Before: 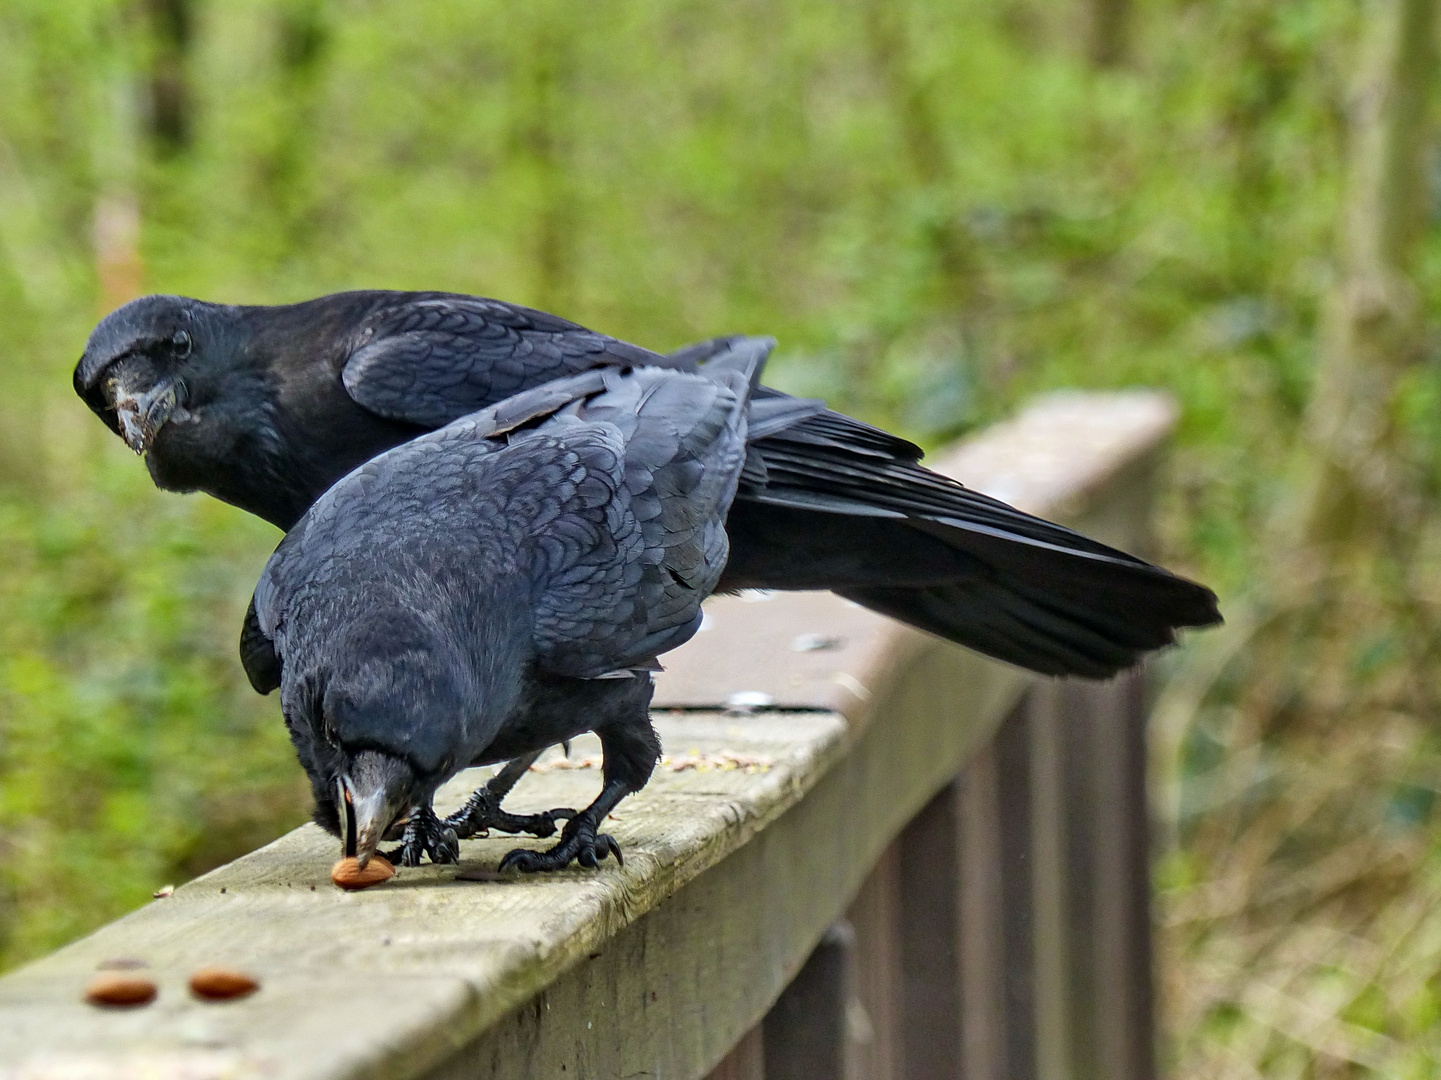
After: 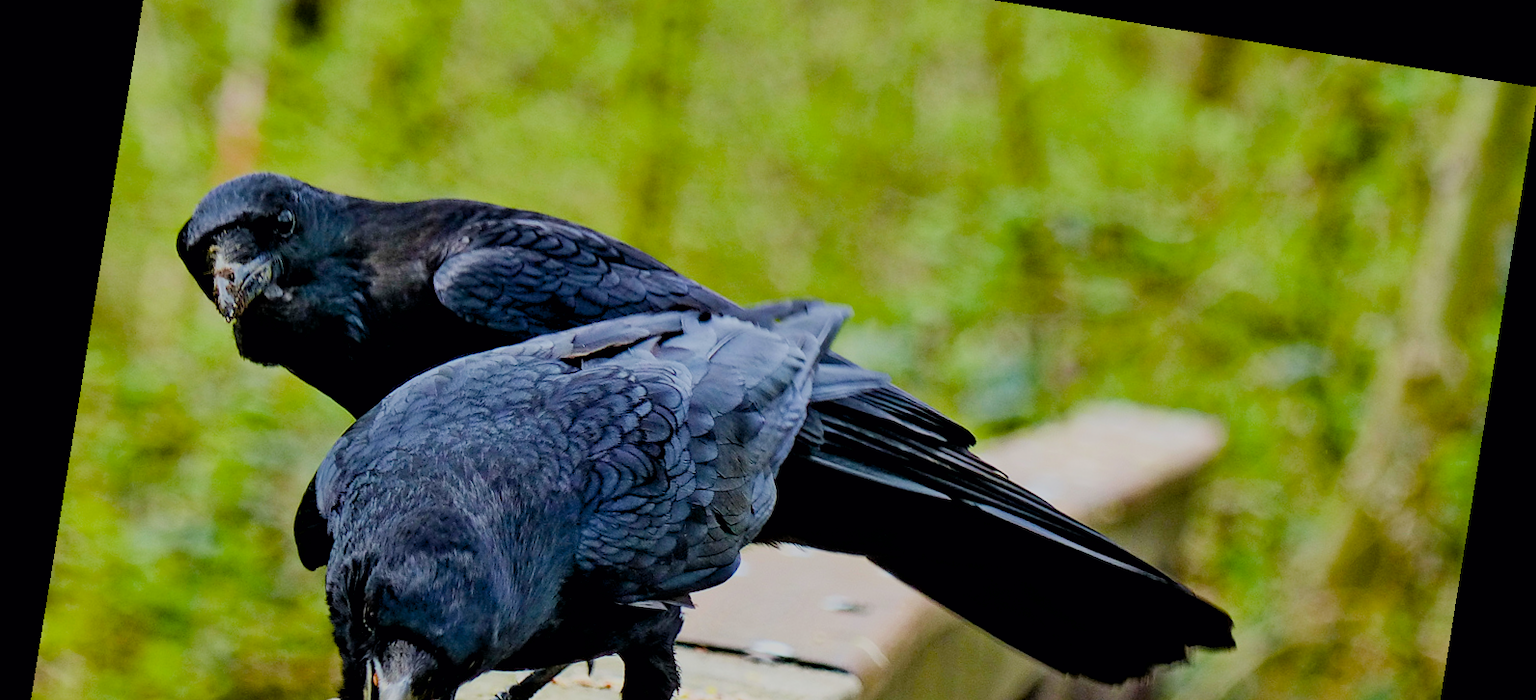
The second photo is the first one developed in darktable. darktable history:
rotate and perspective: rotation 9.12°, automatic cropping off
filmic rgb: black relative exposure -6.15 EV, white relative exposure 6.96 EV, hardness 2.23, color science v6 (2022)
crop and rotate: top 10.605%, bottom 33.274%
color balance rgb: shadows lift › luminance -9.41%, highlights gain › luminance 17.6%, global offset › luminance -1.45%, perceptual saturation grading › highlights -17.77%, perceptual saturation grading › mid-tones 33.1%, perceptual saturation grading › shadows 50.52%, global vibrance 24.22%
